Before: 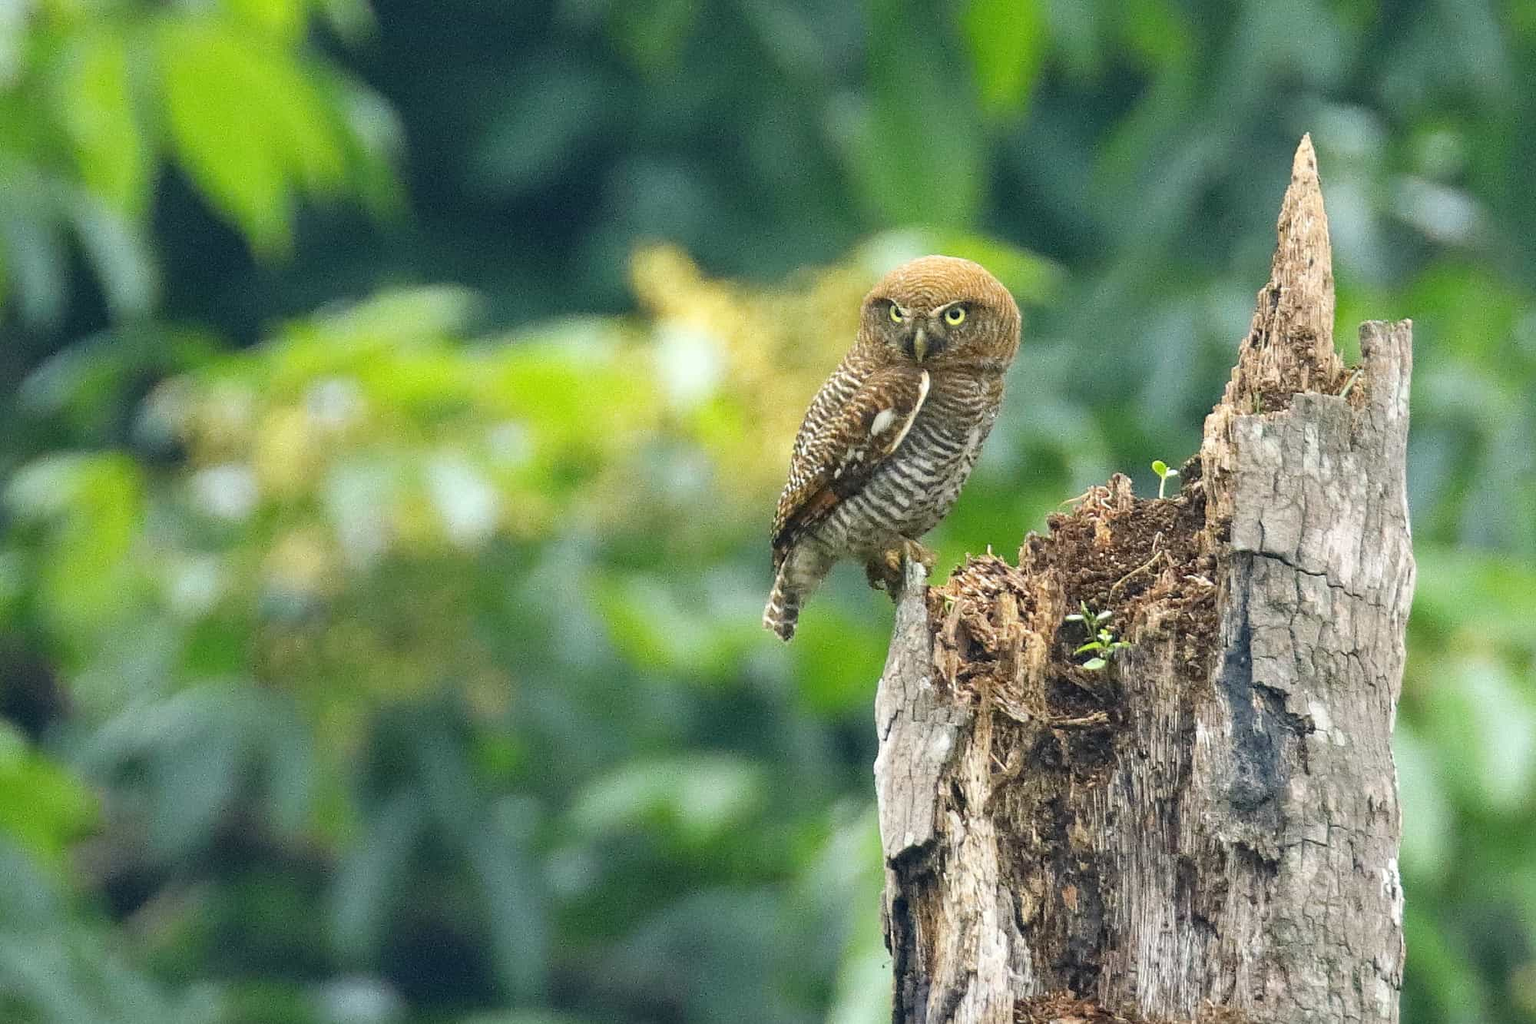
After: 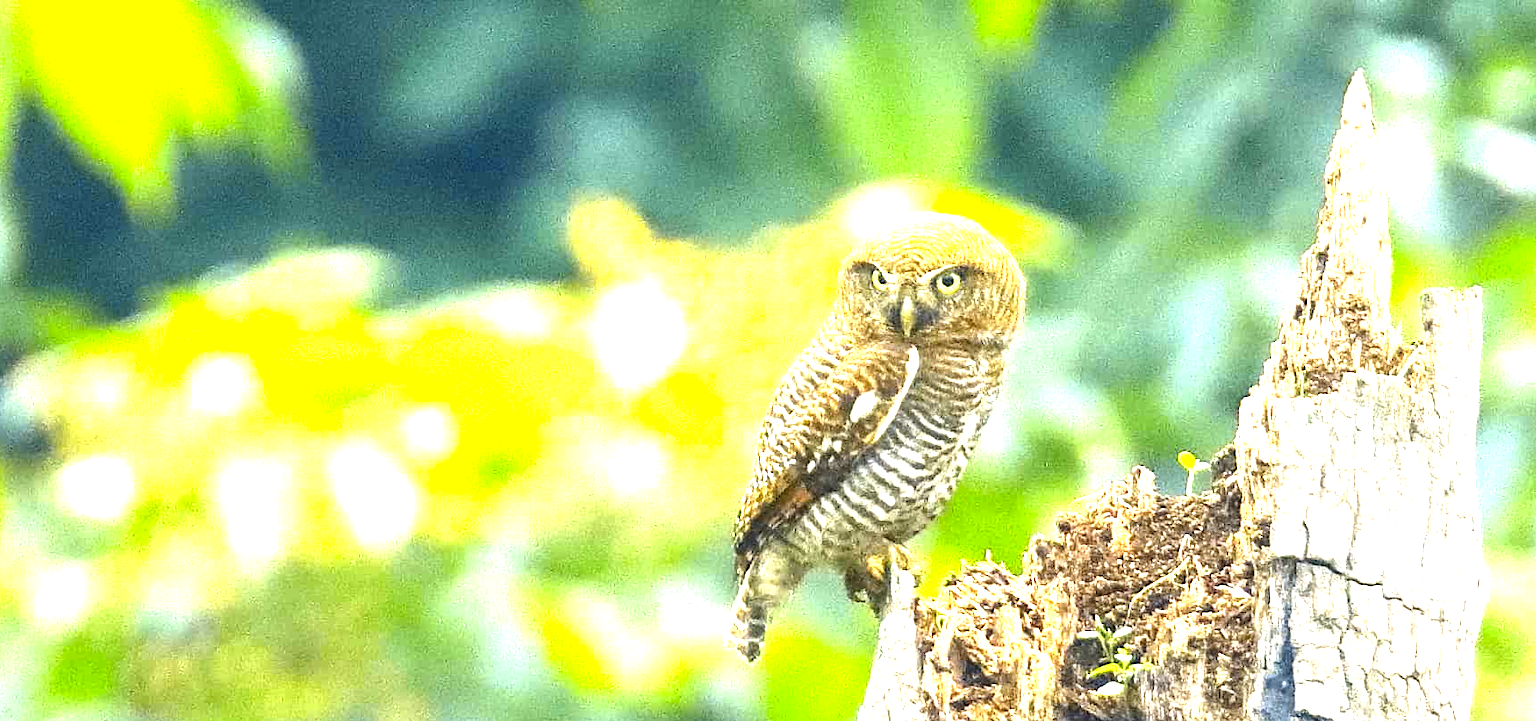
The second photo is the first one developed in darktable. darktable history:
color contrast: green-magenta contrast 0.85, blue-yellow contrast 1.25, unbound 0
exposure: black level correction 0, exposure 1.675 EV, compensate exposure bias true, compensate highlight preservation false
color balance: contrast 10%
crop and rotate: left 9.345%, top 7.22%, right 4.982%, bottom 32.331%
